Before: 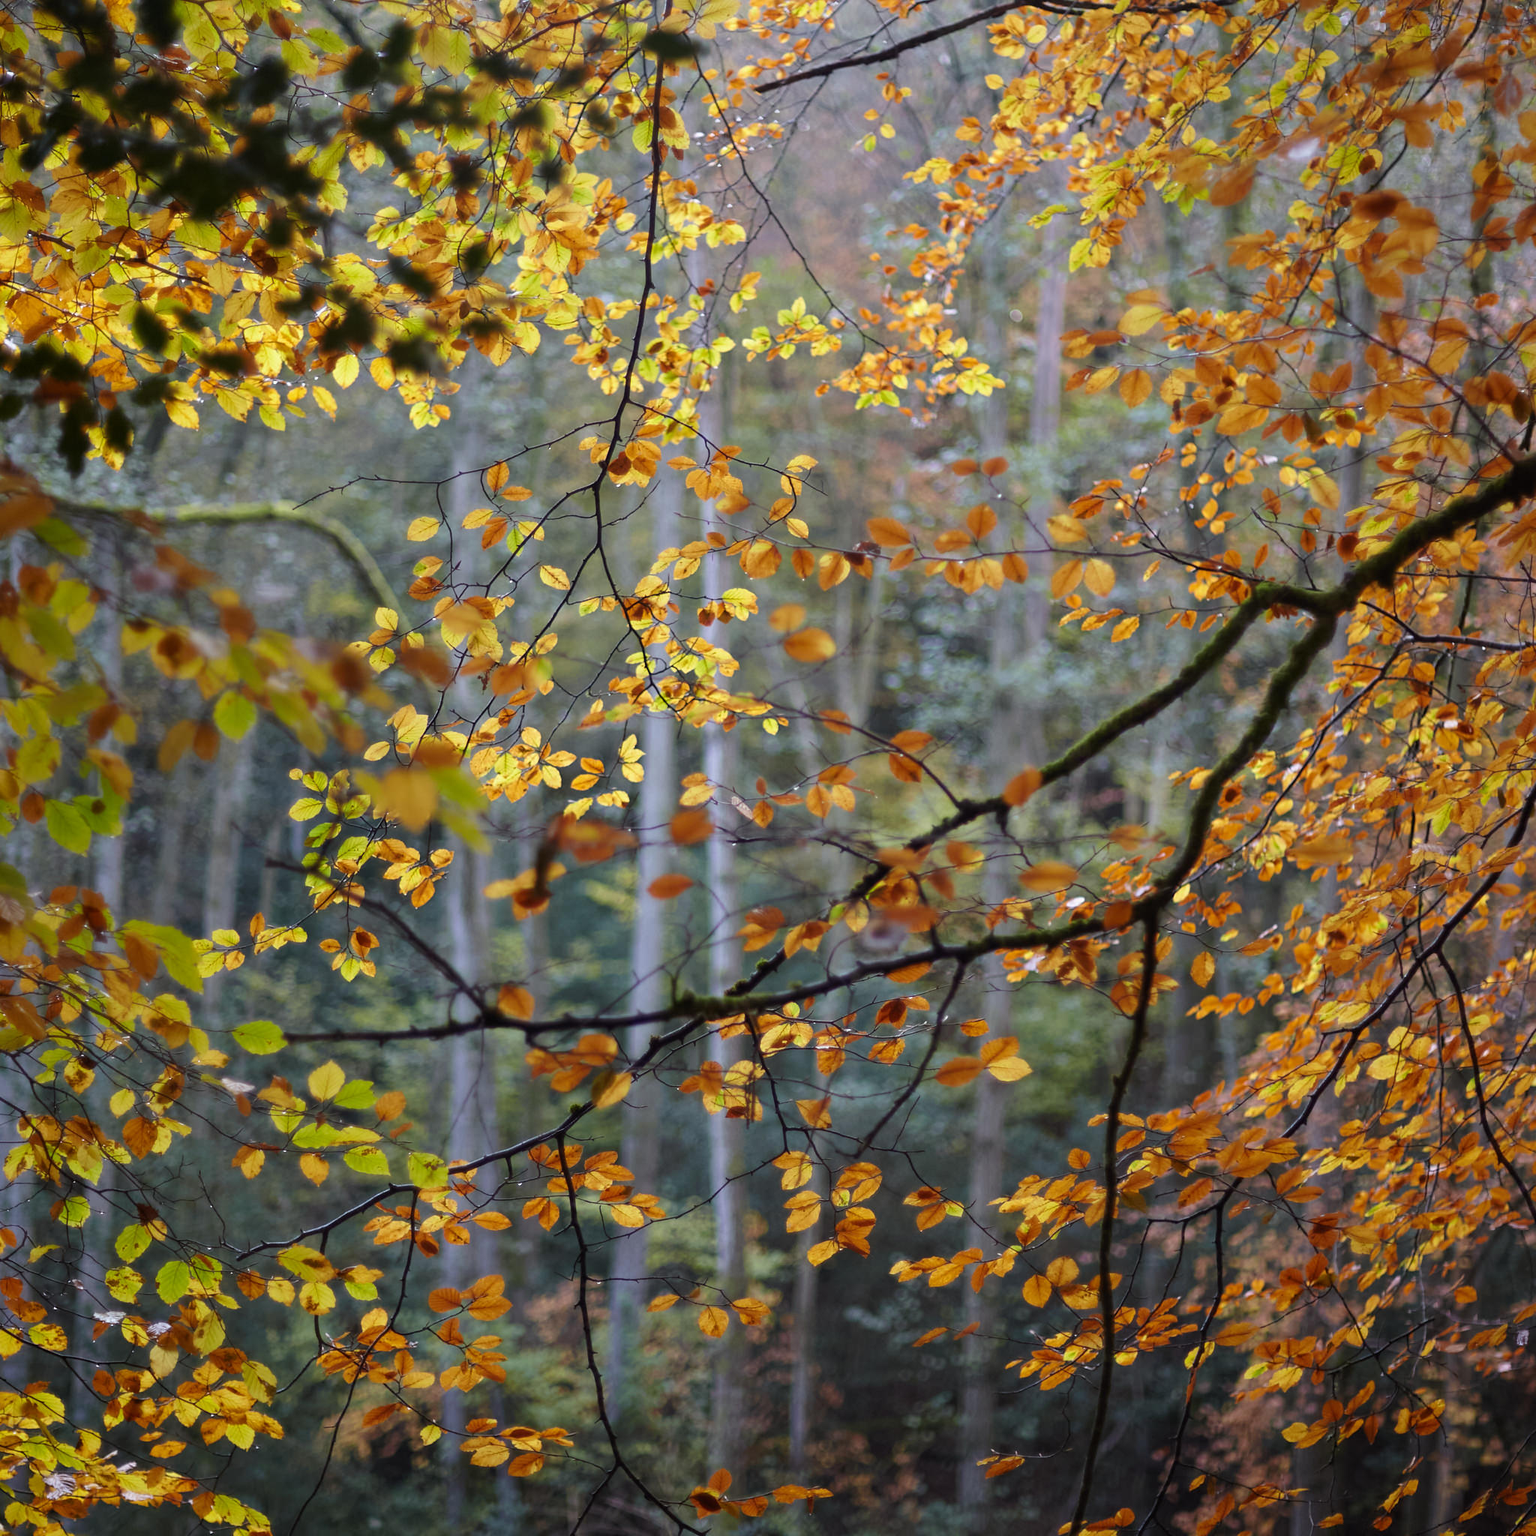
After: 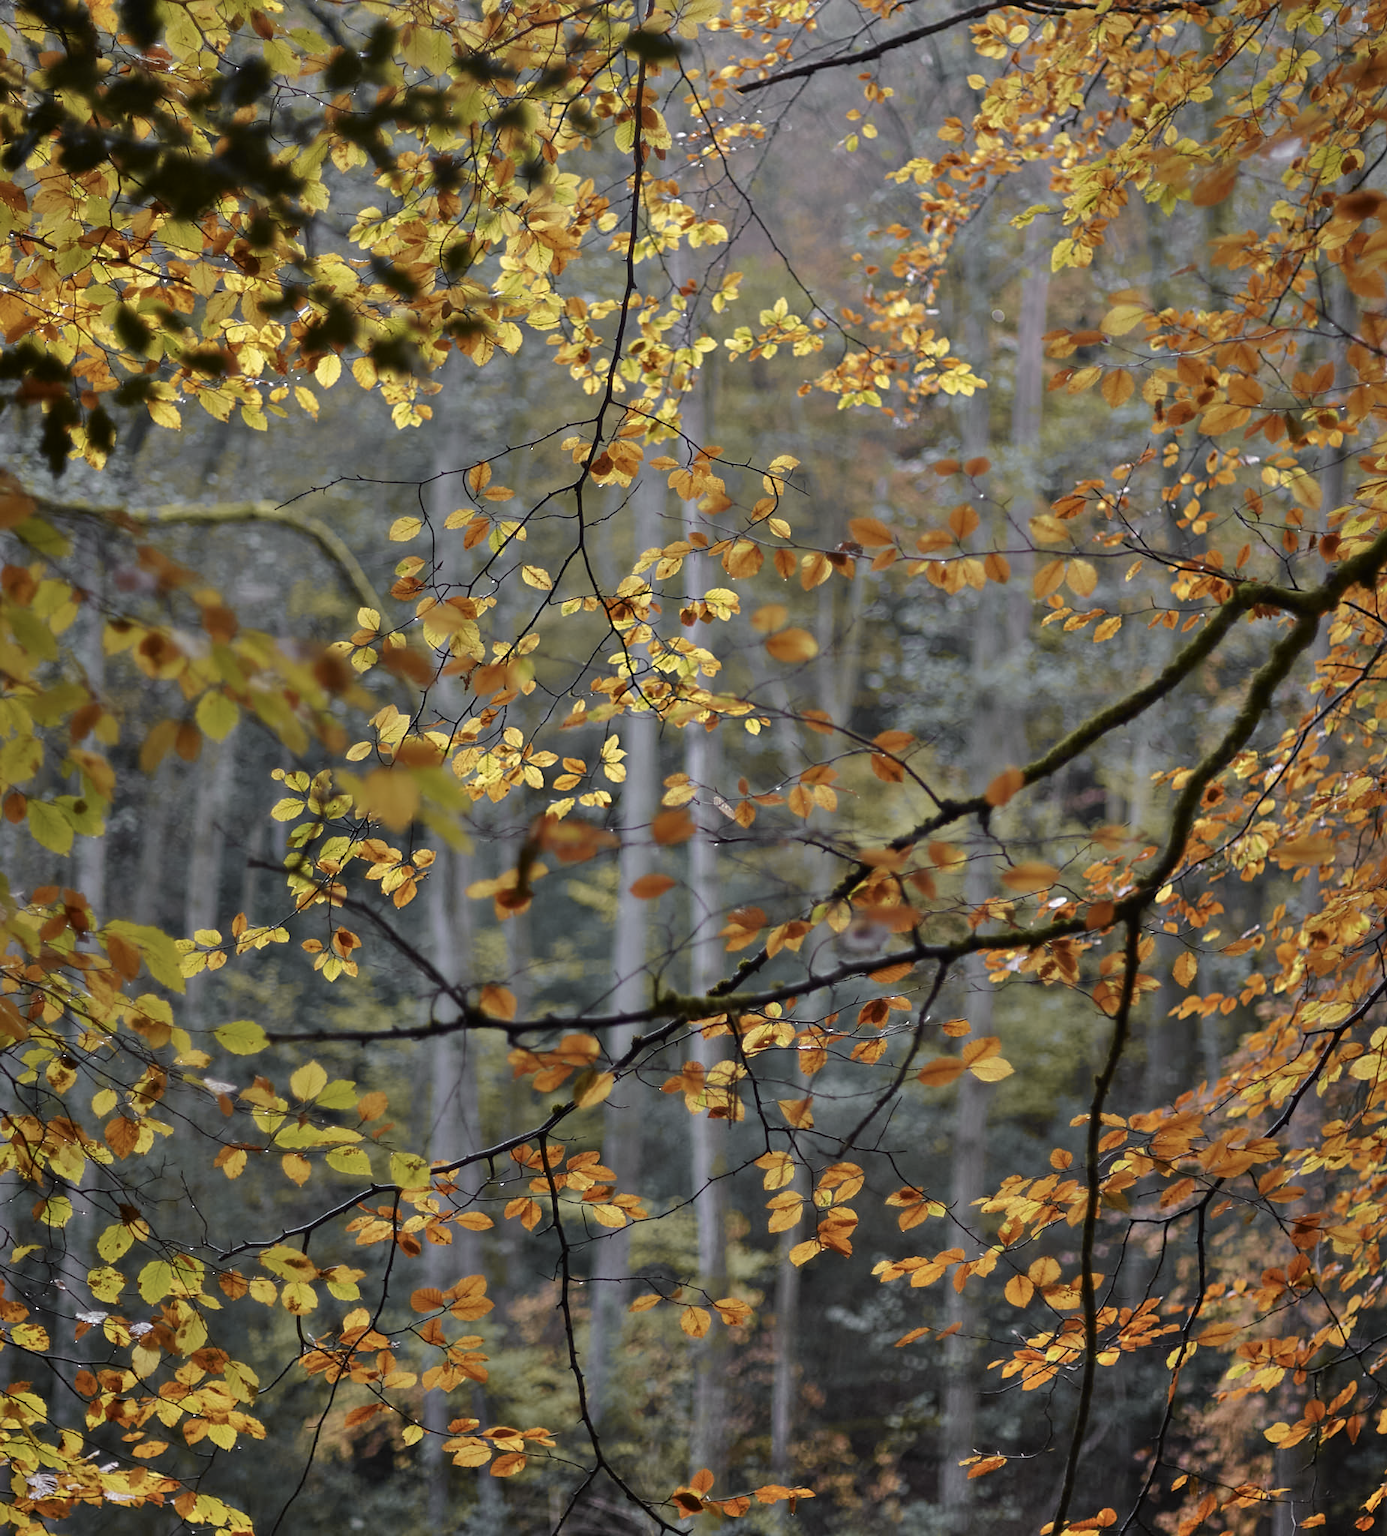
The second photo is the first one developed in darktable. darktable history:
crop and rotate: left 1.205%, right 8.436%
tone curve: curves: ch0 [(0, 0) (0.765, 0.816) (1, 1)]; ch1 [(0, 0) (0.425, 0.464) (0.5, 0.5) (0.531, 0.522) (0.588, 0.575) (0.994, 0.939)]; ch2 [(0, 0) (0.398, 0.435) (0.455, 0.481) (0.501, 0.504) (0.529, 0.544) (0.584, 0.585) (1, 0.911)], color space Lab, independent channels, preserve colors none
sharpen: amount 0.209
shadows and highlights: shadows 58.48, soften with gaussian
base curve: curves: ch0 [(0, 0) (0.595, 0.418) (1, 1)]
tone equalizer: edges refinement/feathering 500, mask exposure compensation -1.57 EV, preserve details no
